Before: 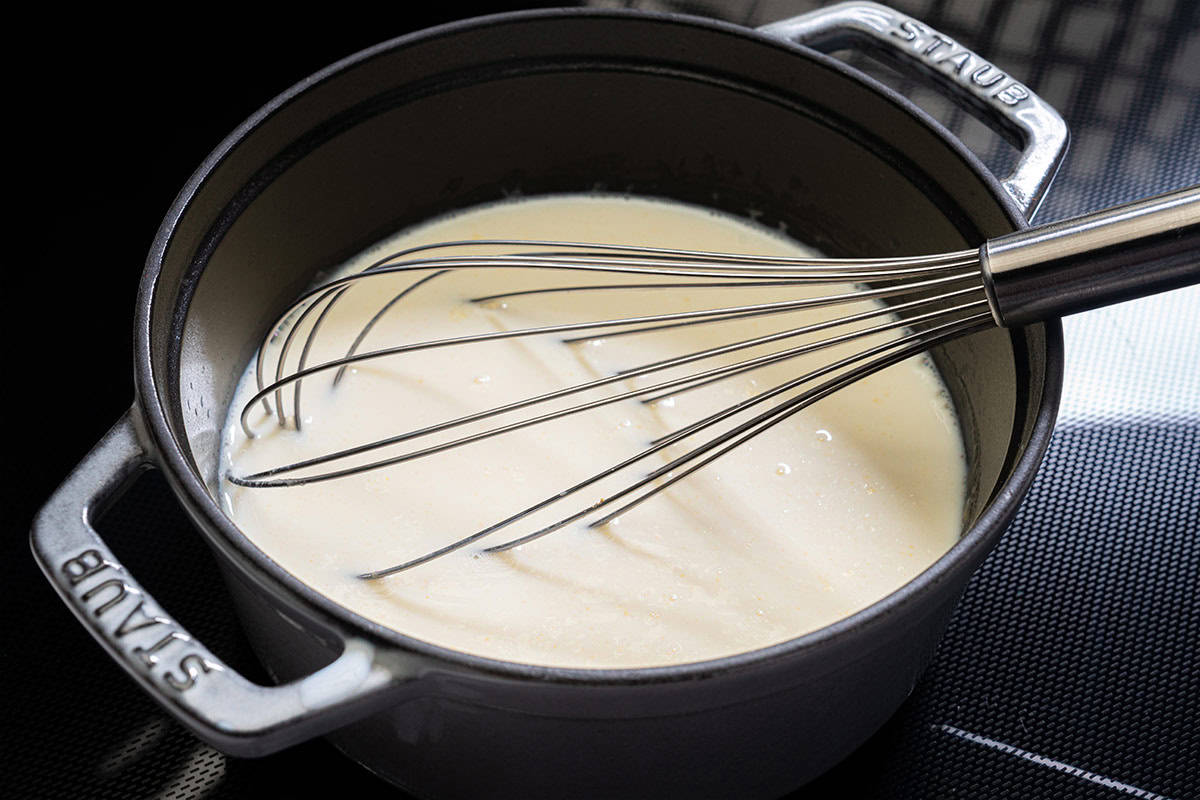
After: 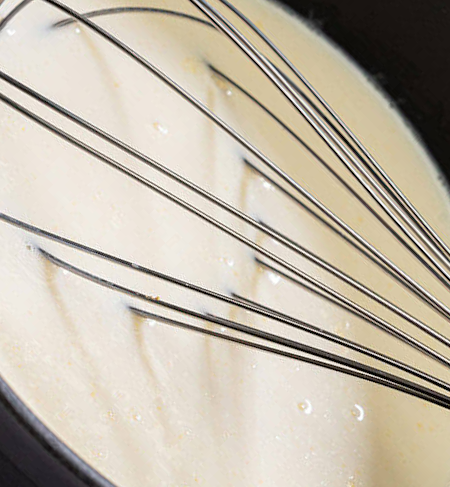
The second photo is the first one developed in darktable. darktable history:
crop and rotate: angle -45.89°, top 16.742%, right 0.776%, bottom 11.733%
